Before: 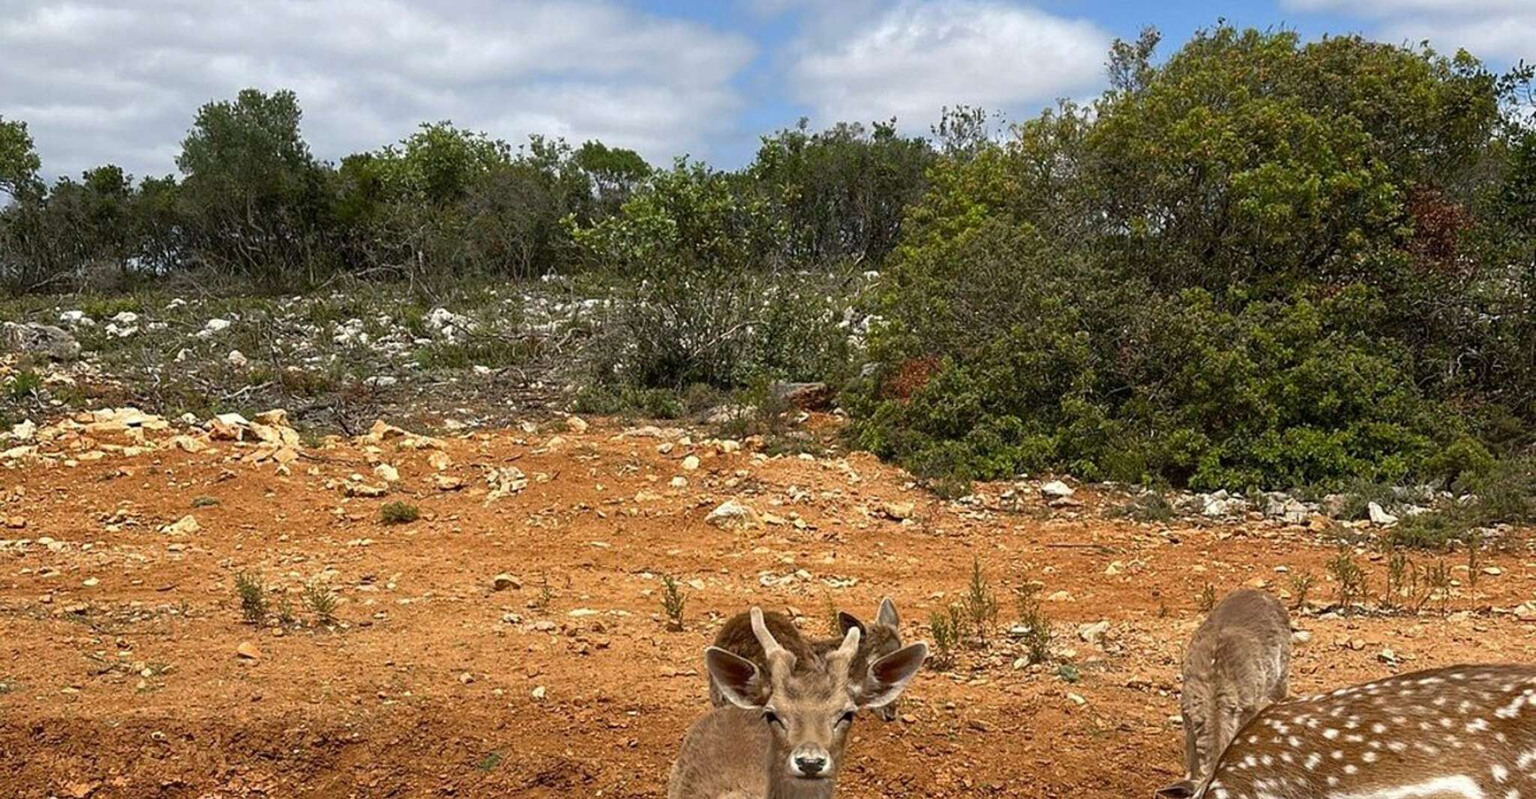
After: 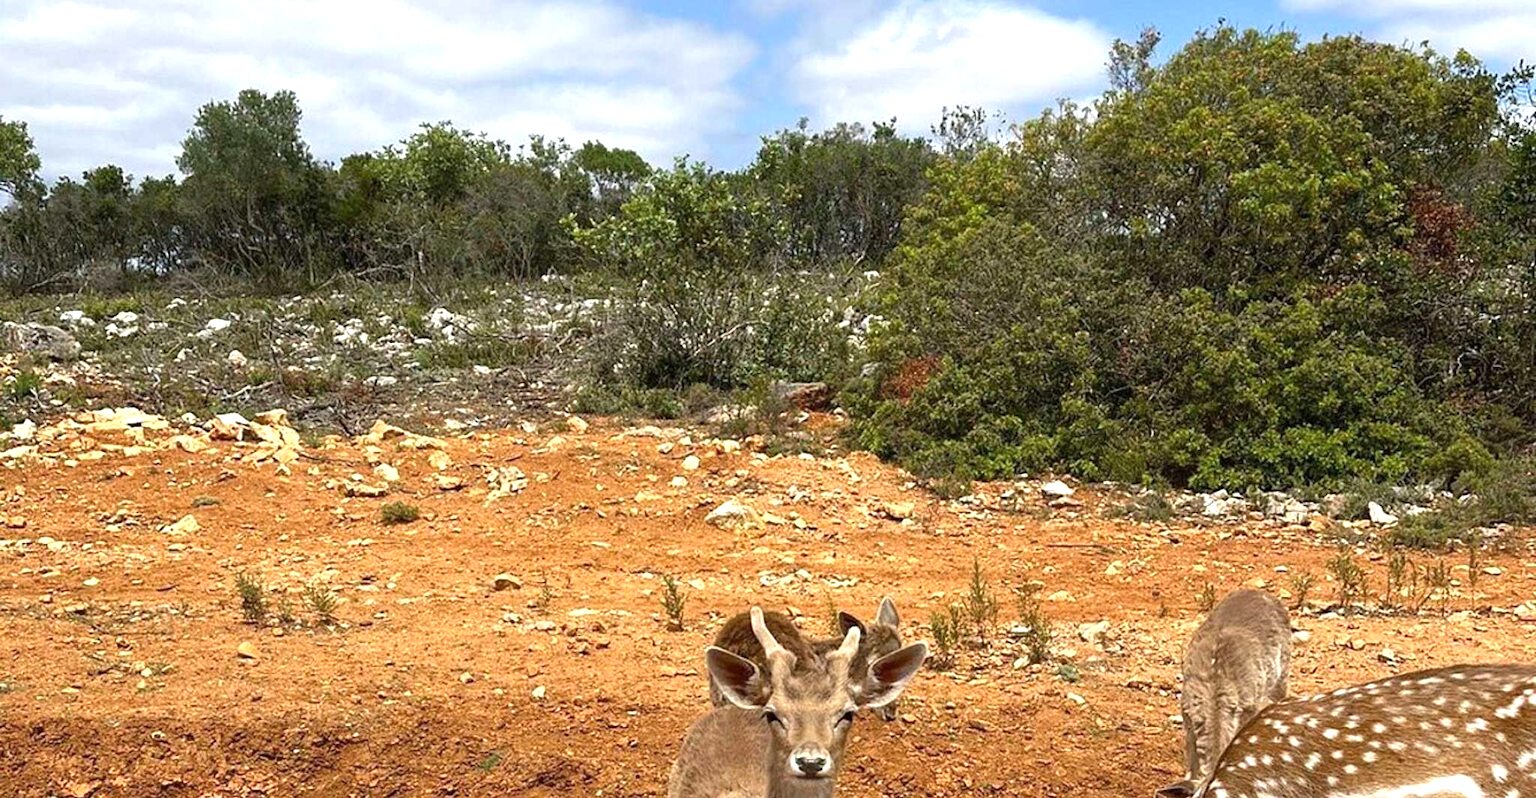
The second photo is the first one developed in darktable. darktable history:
exposure: exposure 0.642 EV, compensate highlight preservation false
levels: black 0.065%
